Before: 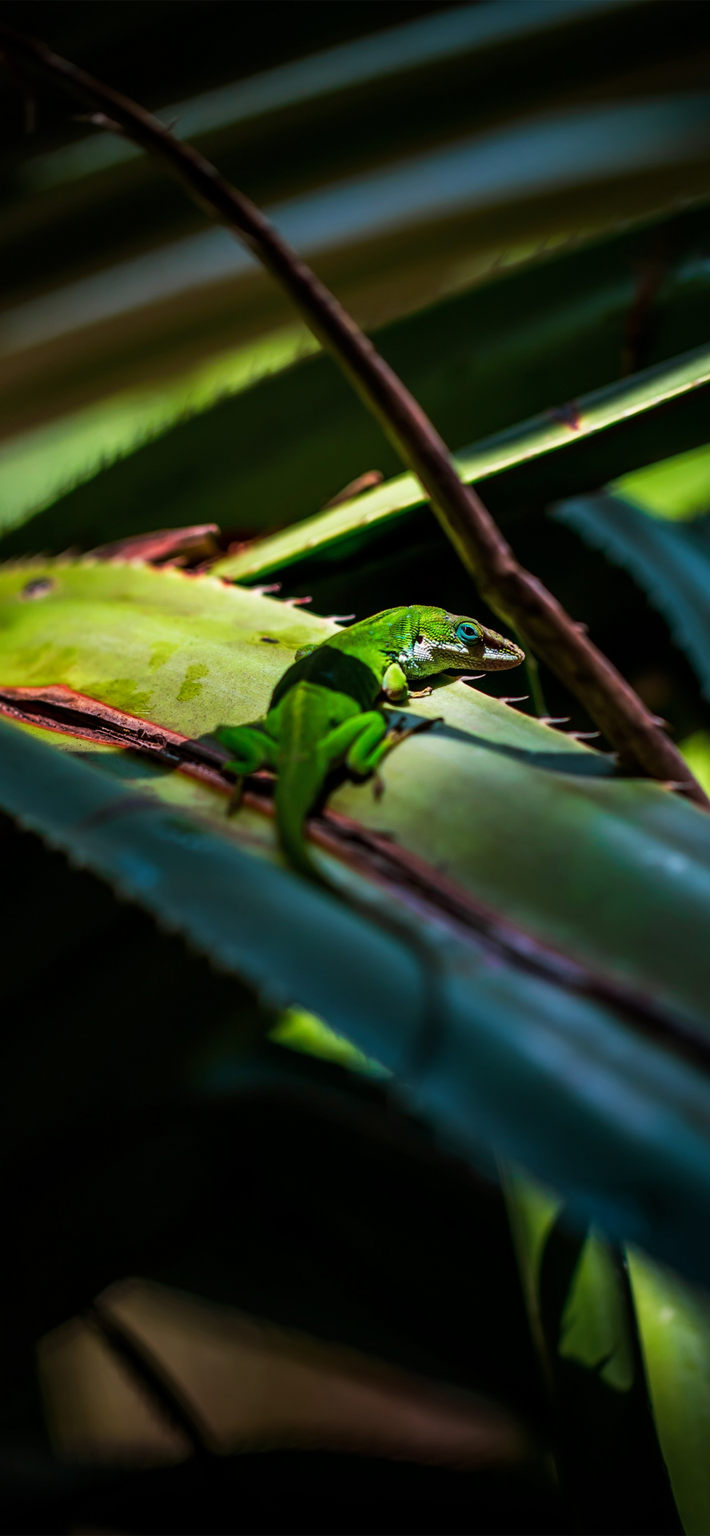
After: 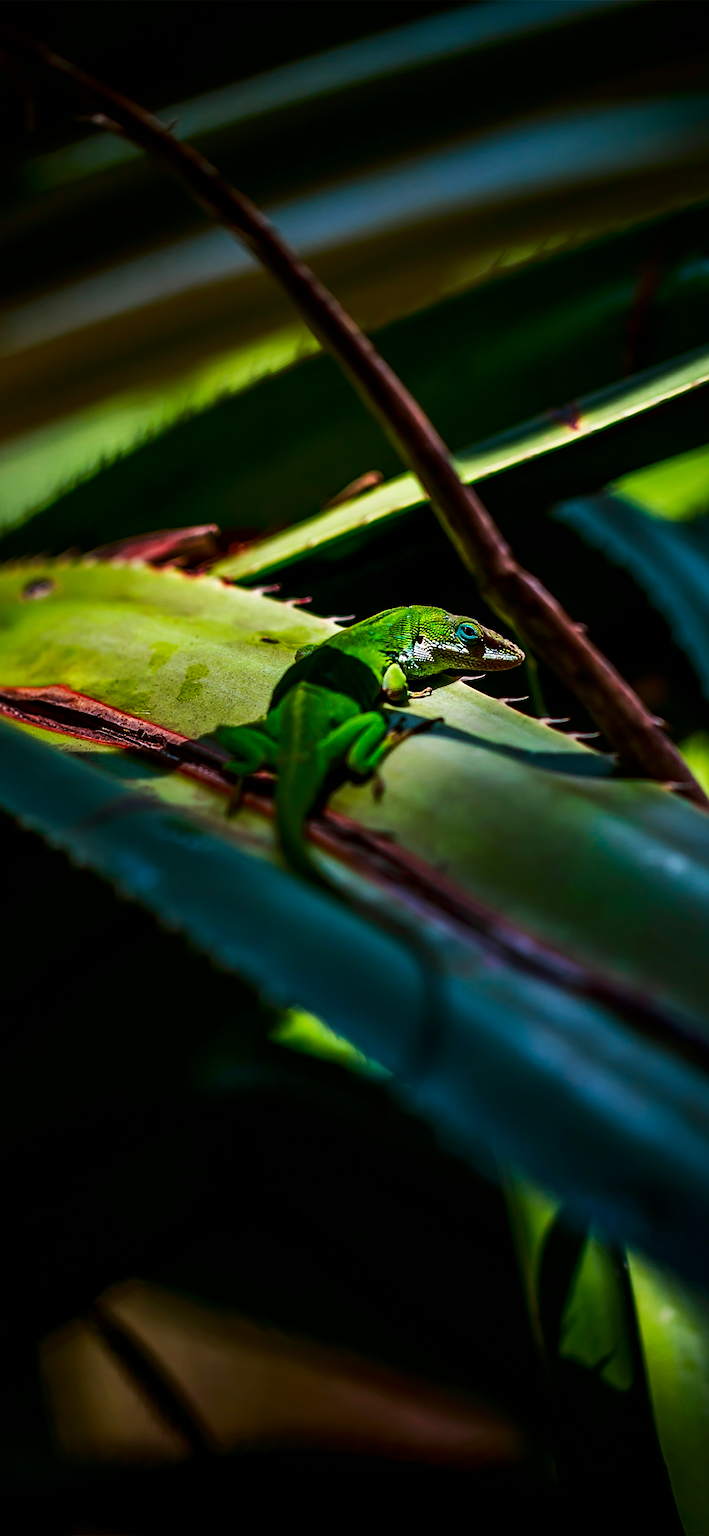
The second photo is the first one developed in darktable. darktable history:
shadows and highlights: shadows 37.27, highlights -28.18, soften with gaussian
contrast brightness saturation: brightness -0.2, saturation 0.08
sharpen: on, module defaults
